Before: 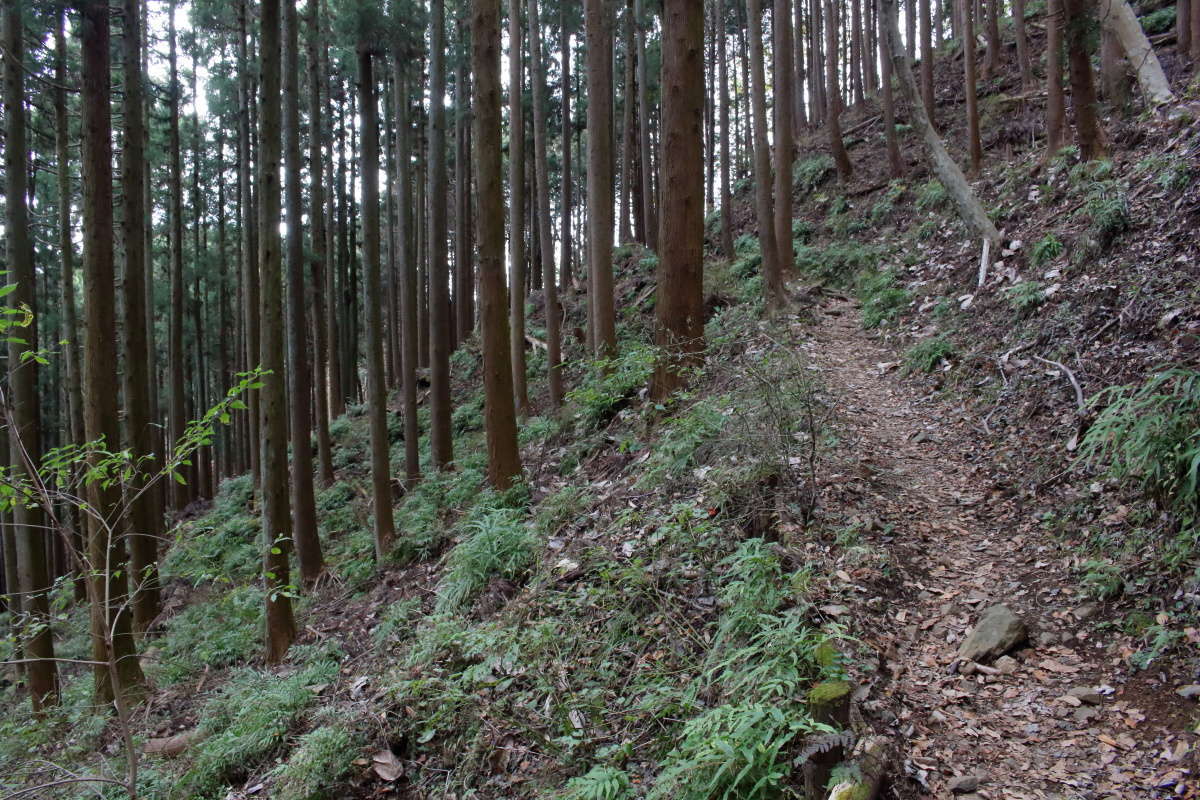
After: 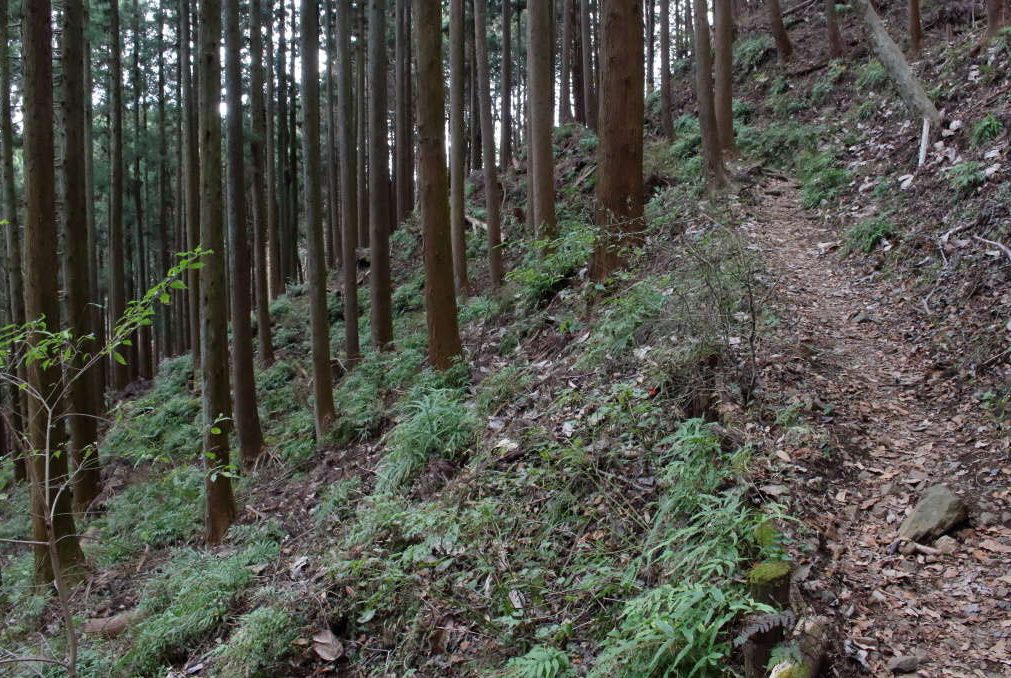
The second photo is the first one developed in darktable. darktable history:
crop and rotate: left 5.003%, top 15.136%, right 10.702%
